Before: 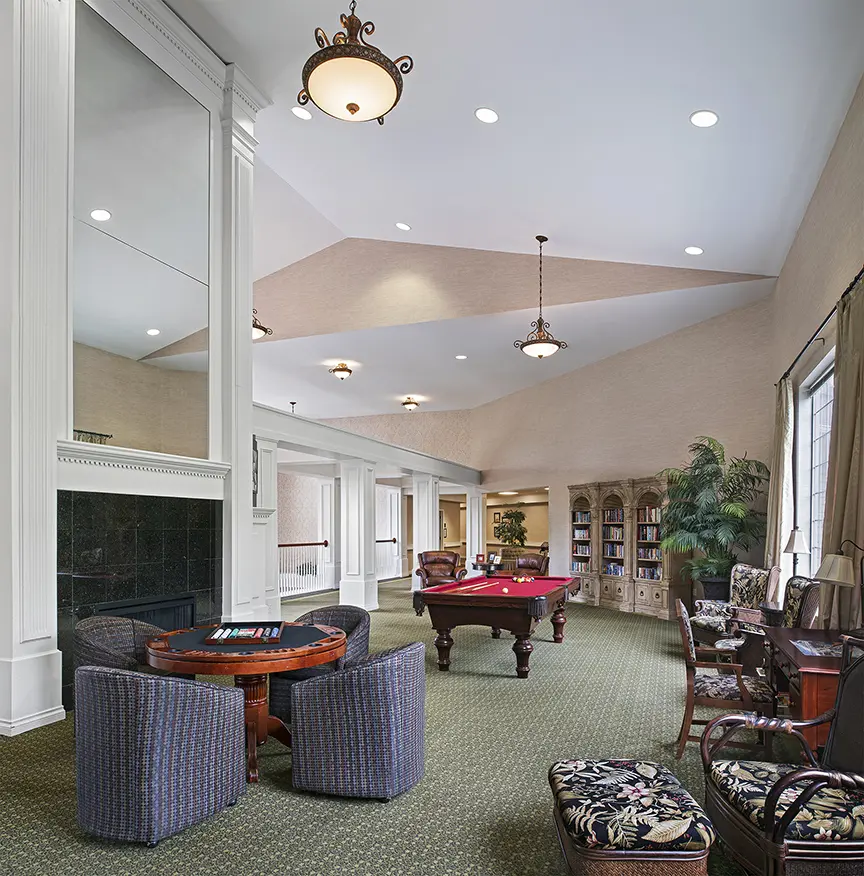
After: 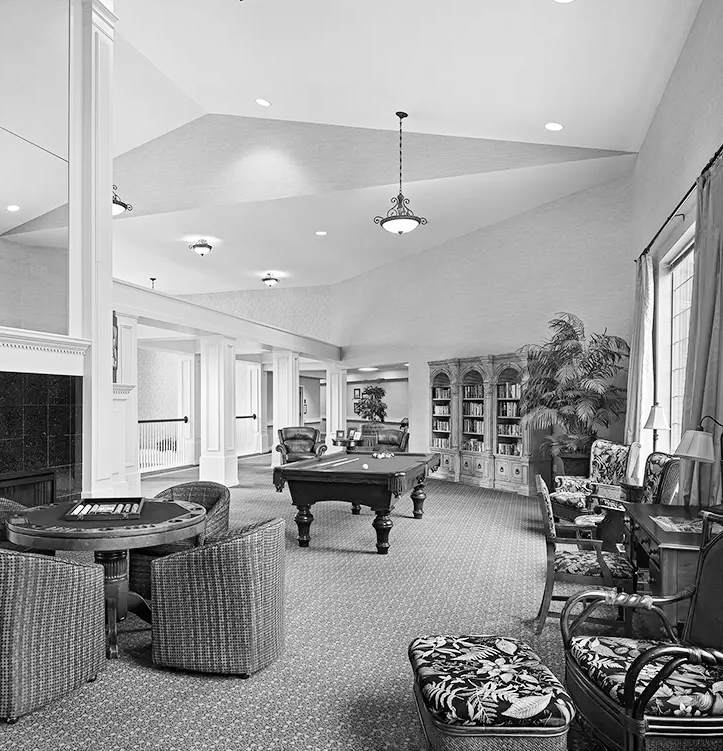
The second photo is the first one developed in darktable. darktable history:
velvia: on, module defaults
monochrome: on, module defaults
tone curve: curves: ch0 [(0, 0) (0.003, 0.004) (0.011, 0.015) (0.025, 0.033) (0.044, 0.058) (0.069, 0.091) (0.1, 0.131) (0.136, 0.179) (0.177, 0.233) (0.224, 0.296) (0.277, 0.364) (0.335, 0.434) (0.399, 0.511) (0.468, 0.584) (0.543, 0.656) (0.623, 0.729) (0.709, 0.799) (0.801, 0.874) (0.898, 0.936) (1, 1)], preserve colors none
crop: left 16.315%, top 14.246%
